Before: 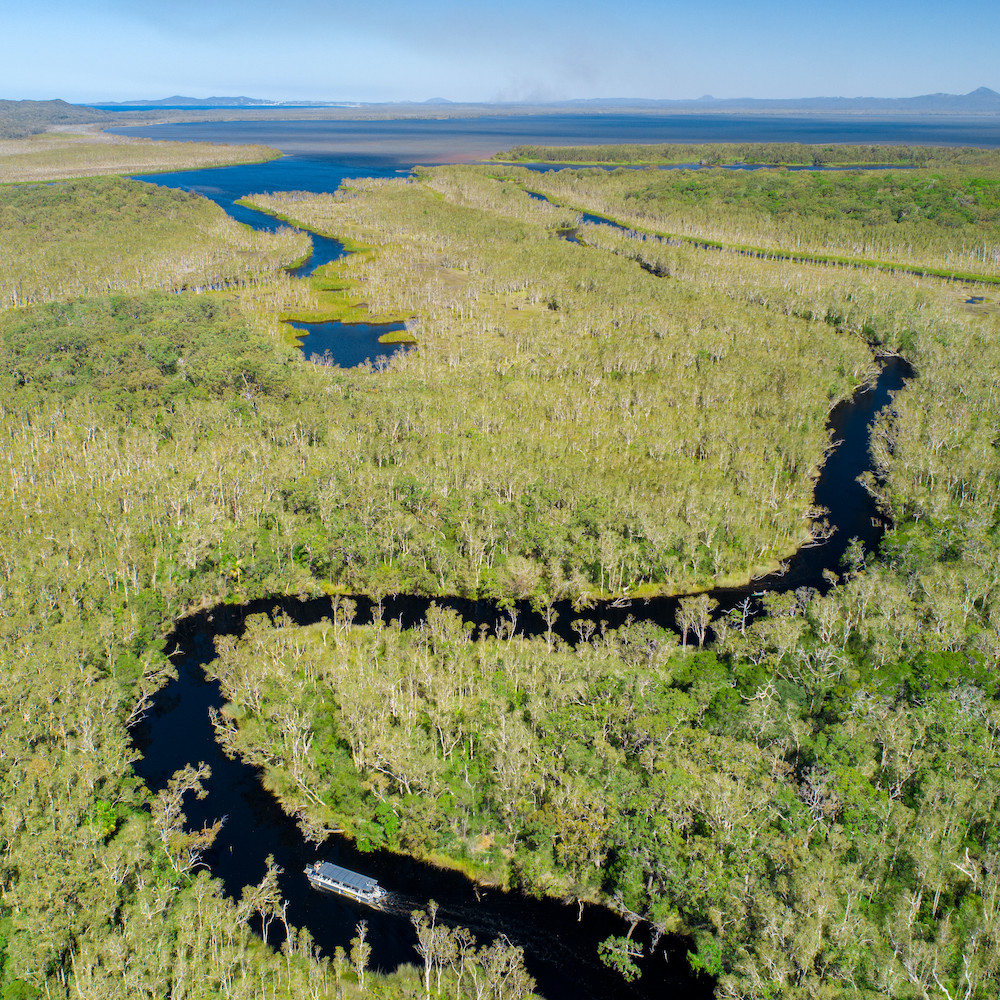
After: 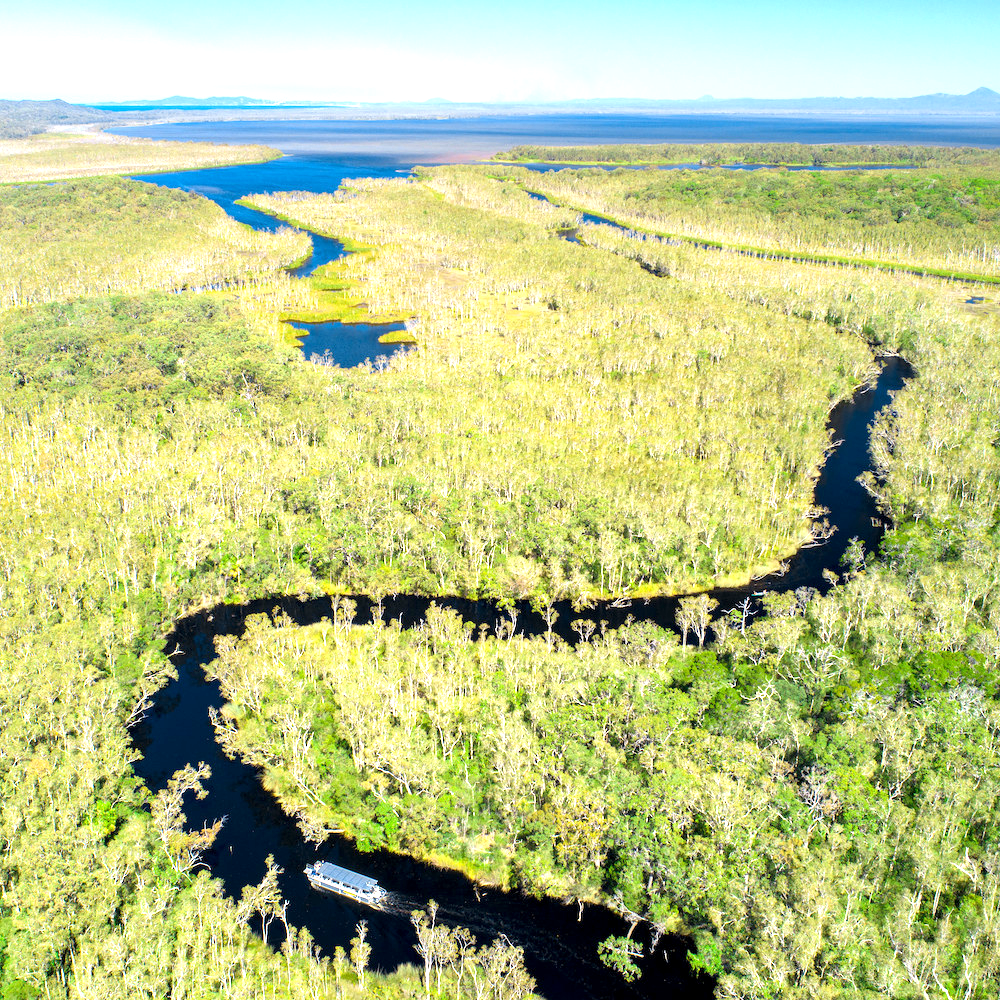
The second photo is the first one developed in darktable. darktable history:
exposure: black level correction 0.001, exposure 1.128 EV, compensate highlight preservation false
